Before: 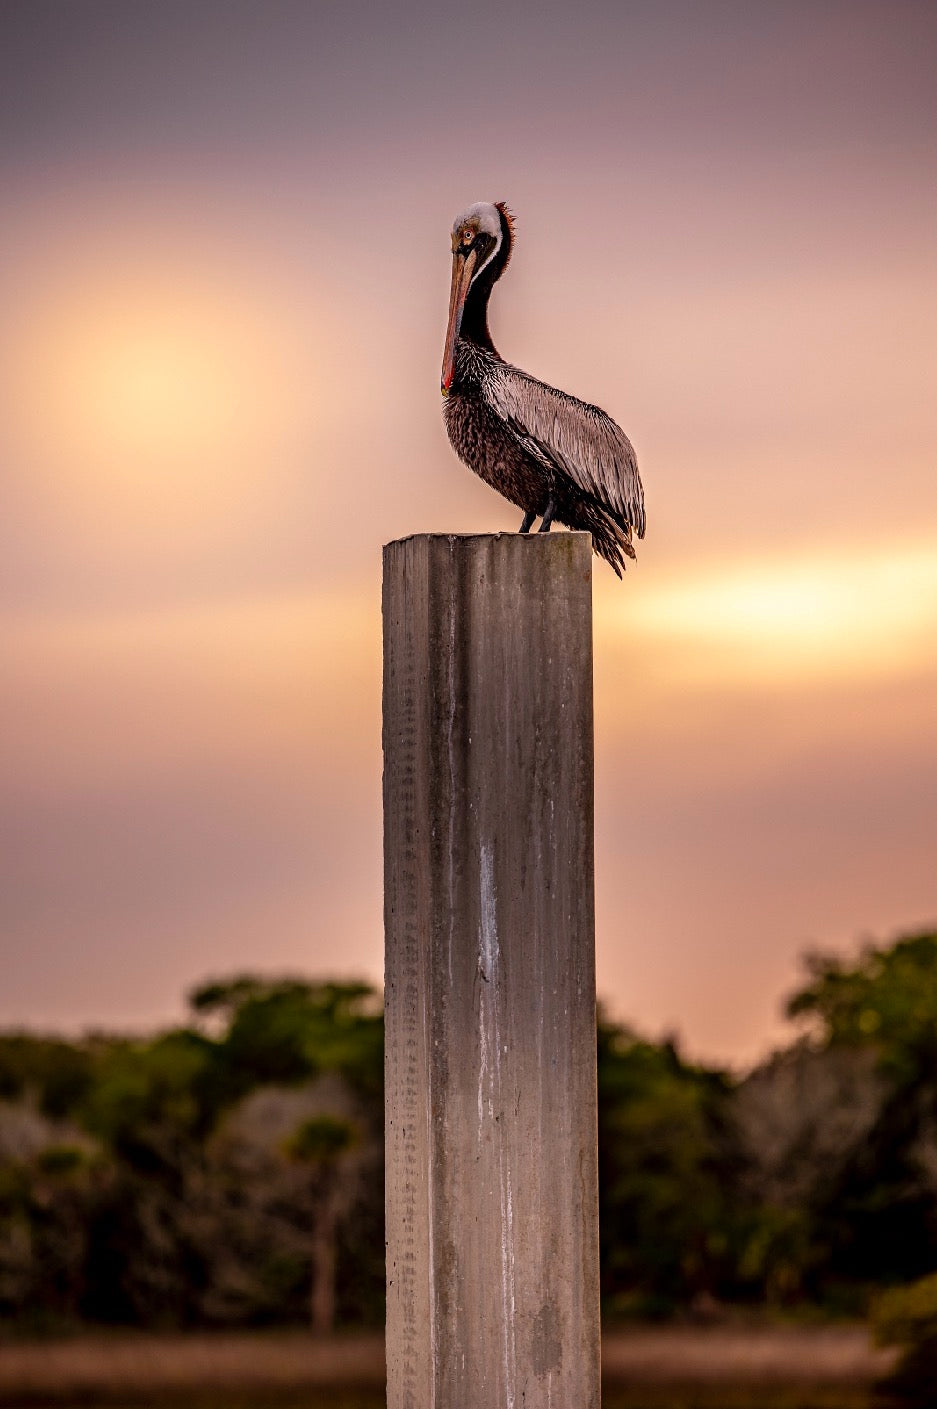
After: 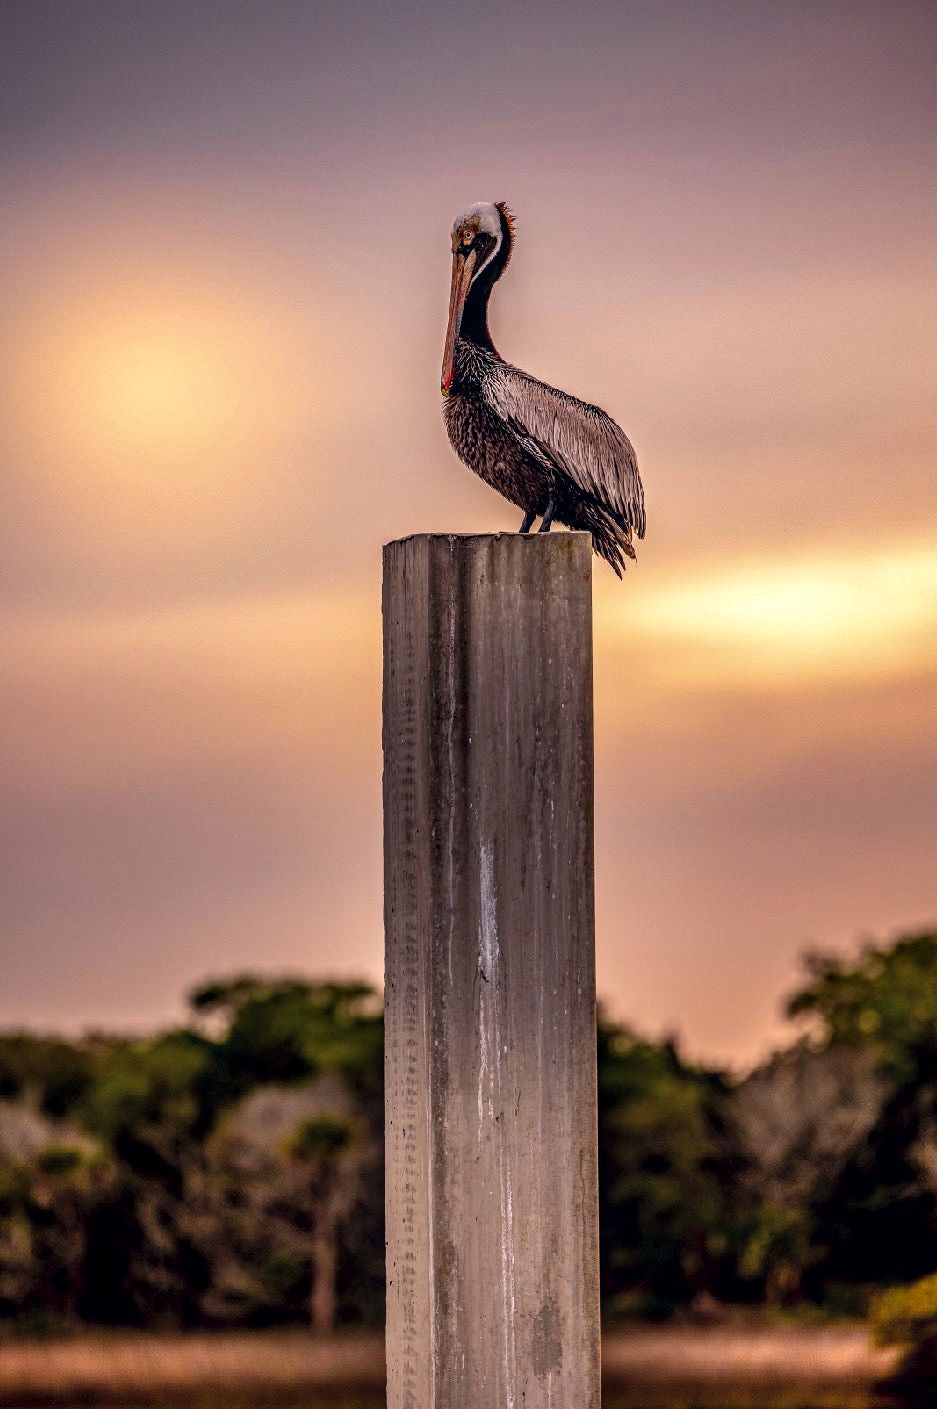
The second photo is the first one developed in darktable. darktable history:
shadows and highlights: soften with gaussian
local contrast: on, module defaults
color correction: highlights a* 0.207, highlights b* 2.7, shadows a* -0.874, shadows b* -4.78
